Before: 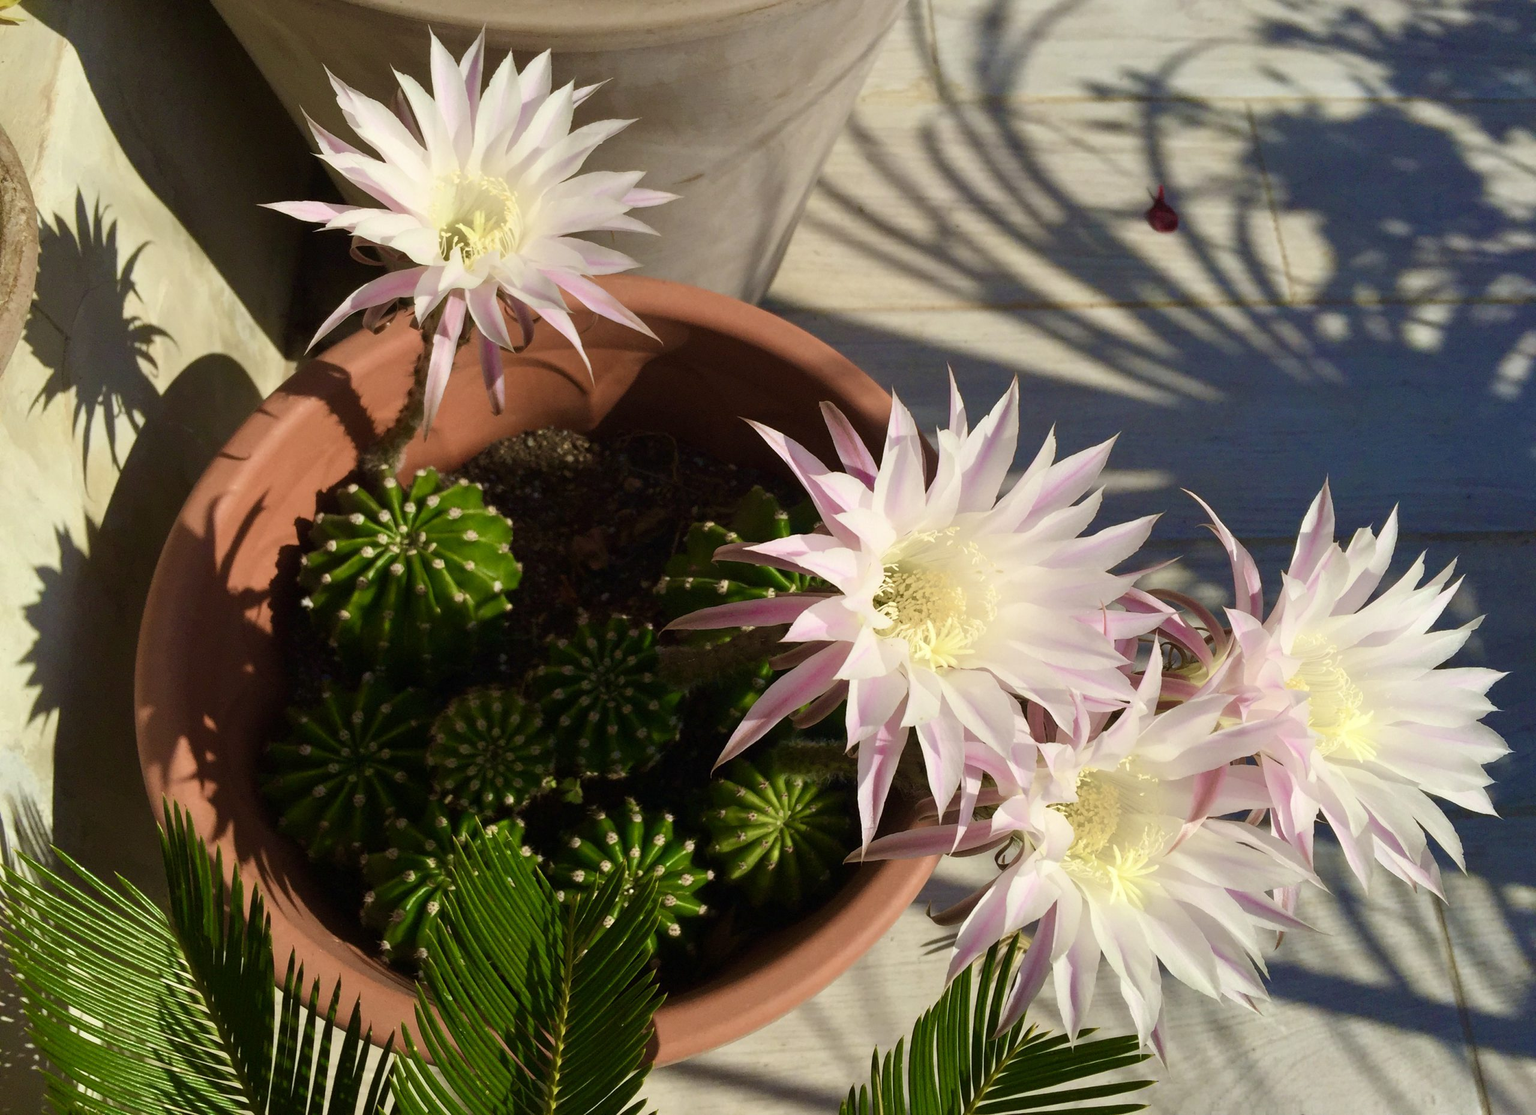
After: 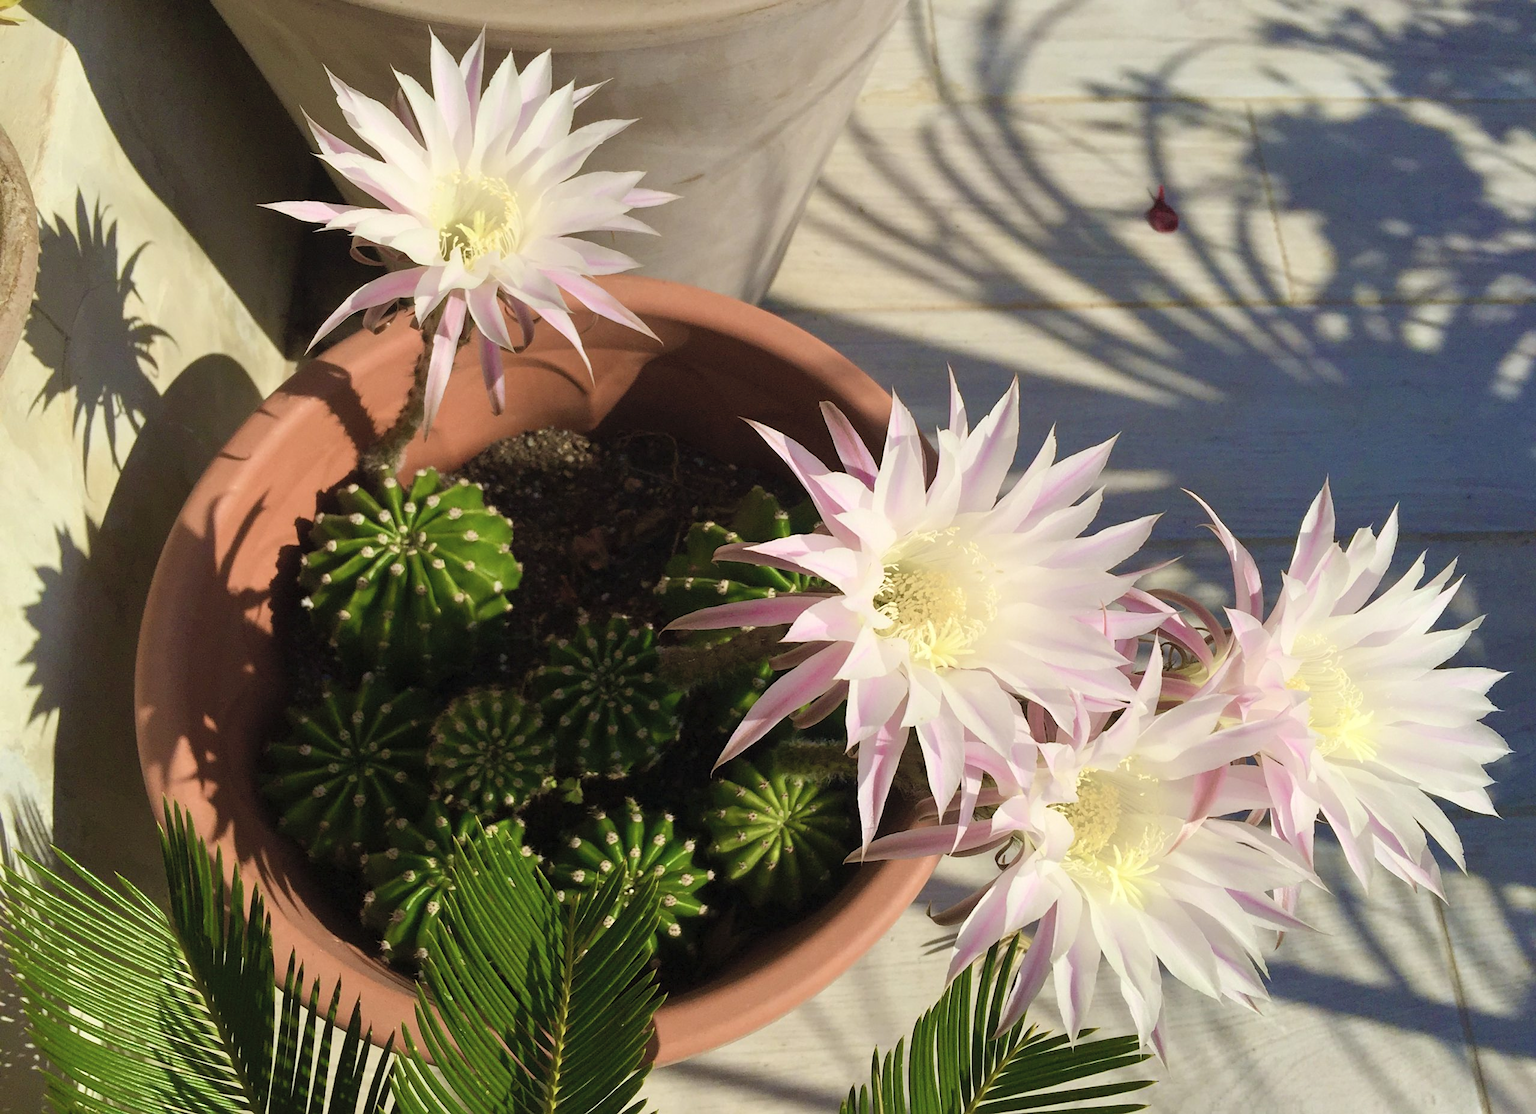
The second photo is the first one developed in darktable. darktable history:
sharpen: amount 0.204
contrast brightness saturation: brightness 0.133
